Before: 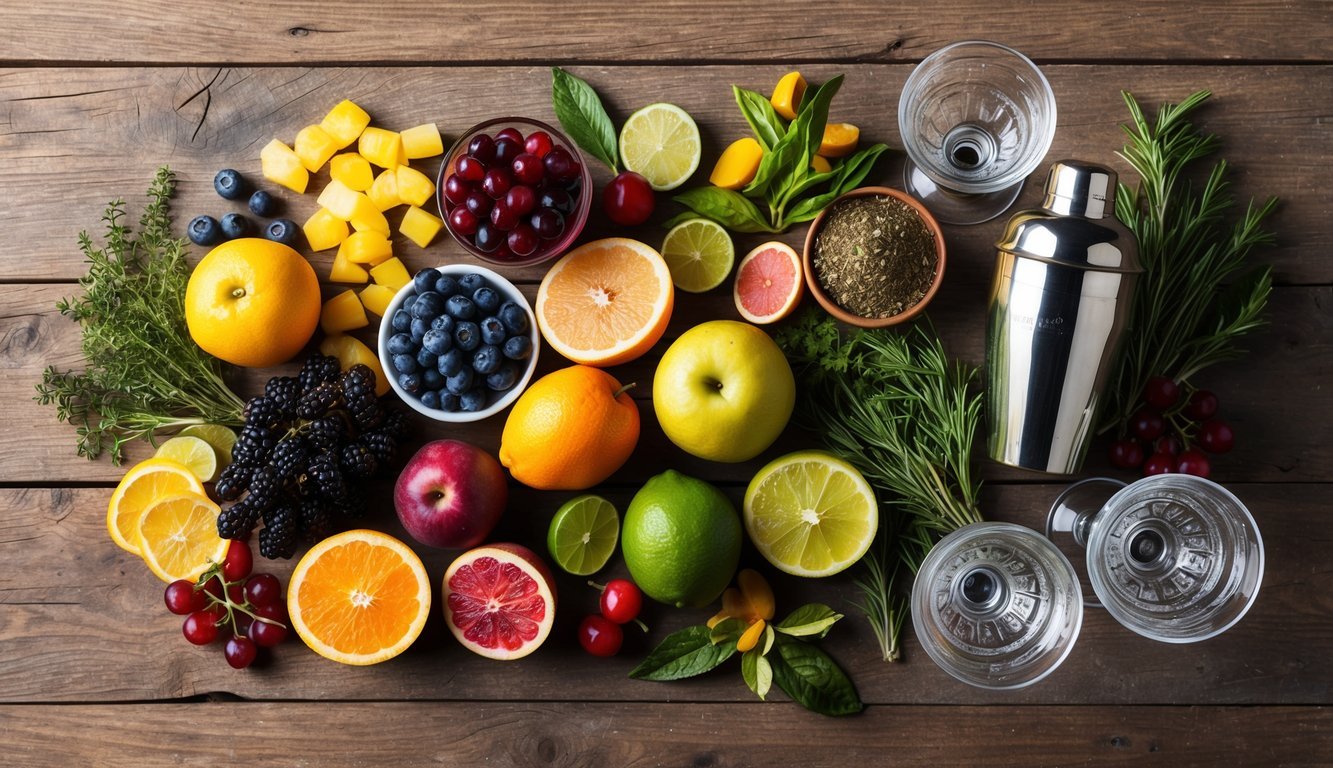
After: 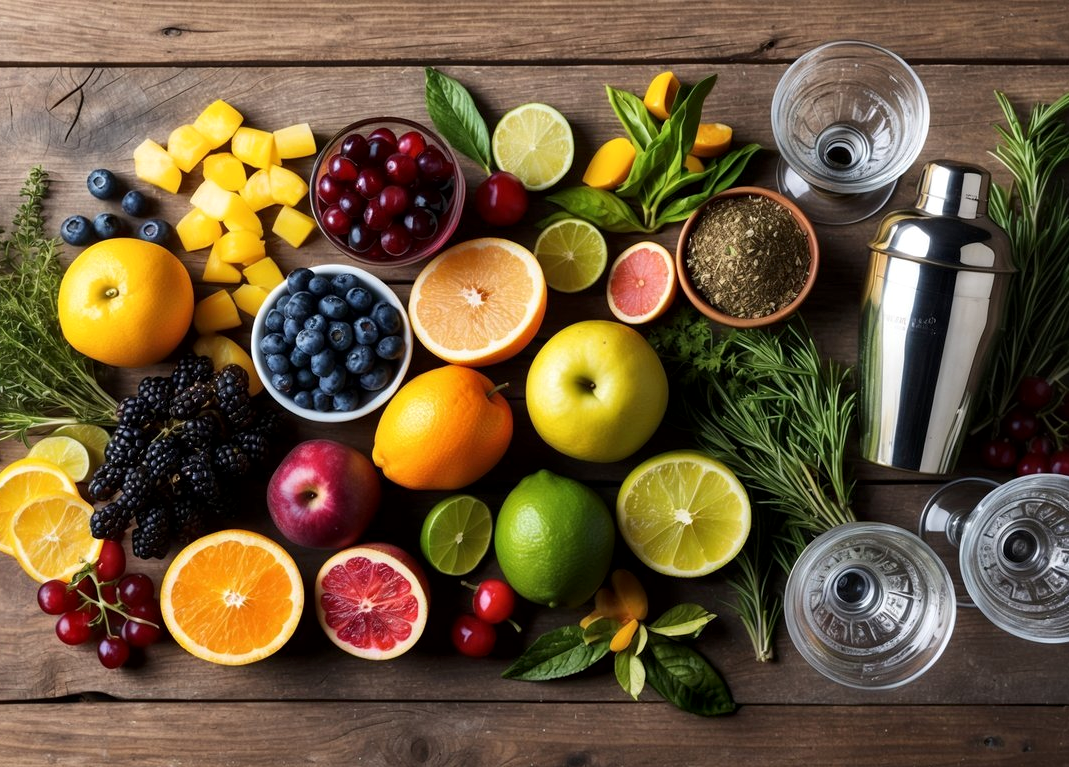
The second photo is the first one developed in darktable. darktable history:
local contrast: mode bilateral grid, contrast 20, coarseness 50, detail 132%, midtone range 0.2
crop and rotate: left 9.597%, right 10.195%
